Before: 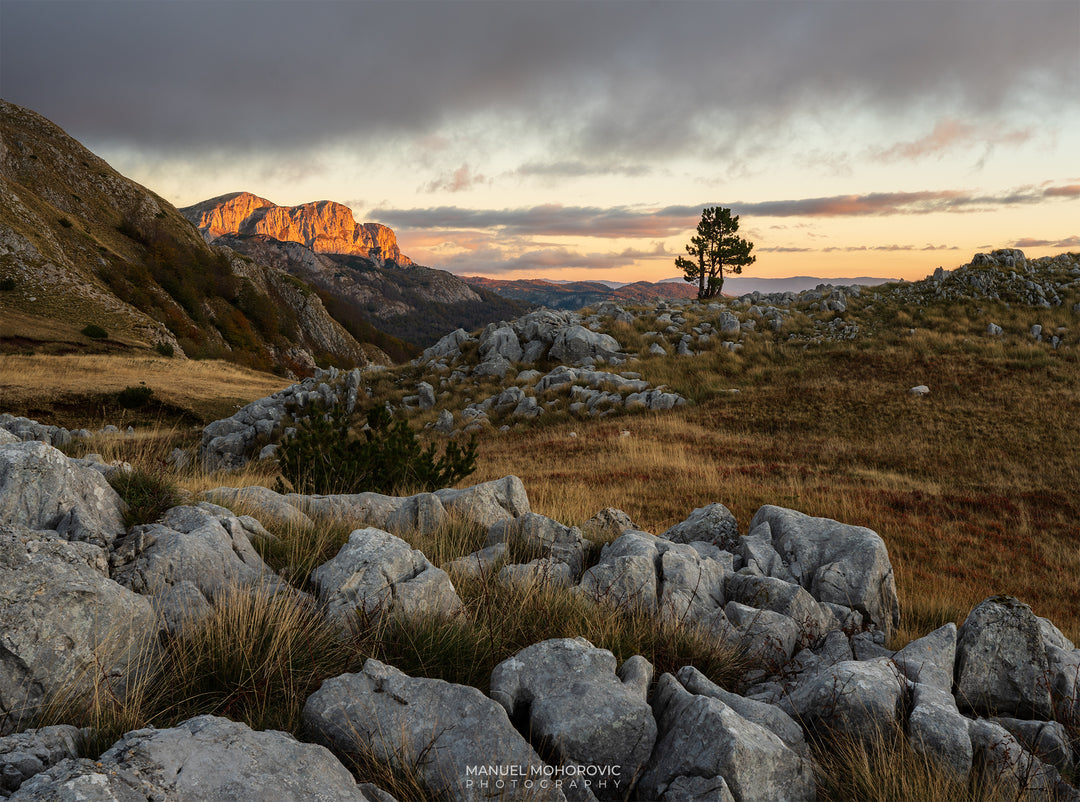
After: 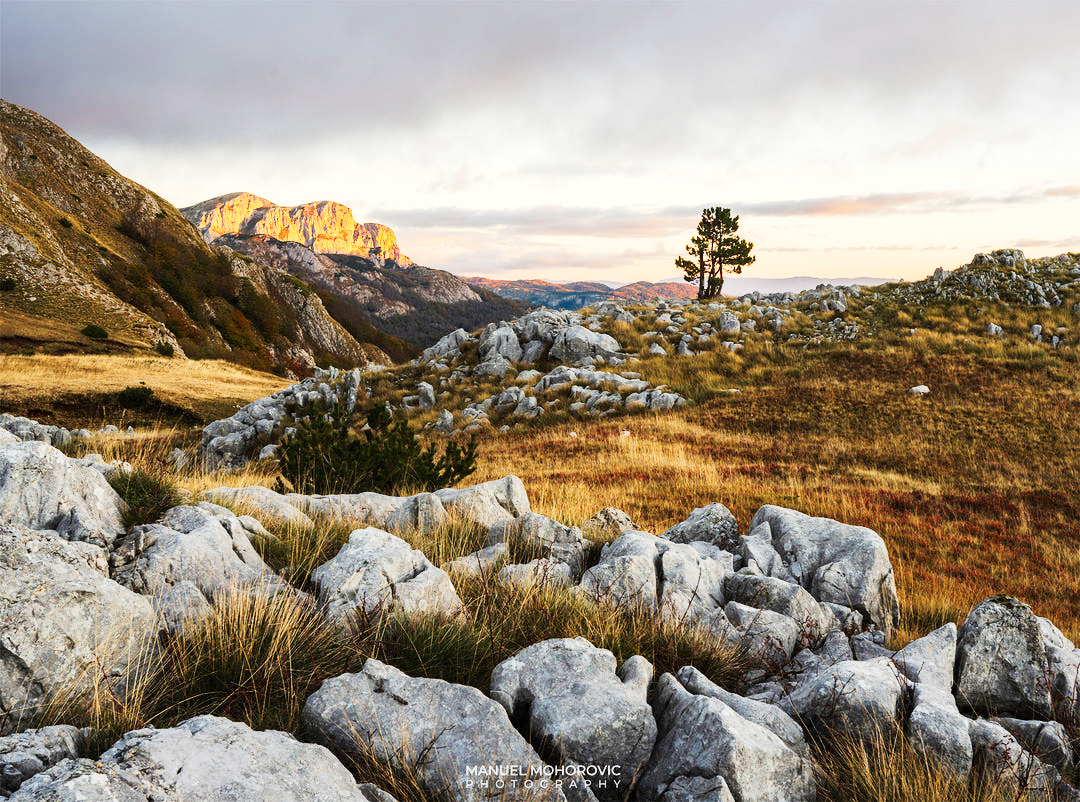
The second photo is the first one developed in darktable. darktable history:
tone curve: curves: ch0 [(0, 0) (0.003, 0.004) (0.011, 0.015) (0.025, 0.034) (0.044, 0.061) (0.069, 0.095) (0.1, 0.137) (0.136, 0.186) (0.177, 0.243) (0.224, 0.307) (0.277, 0.416) (0.335, 0.533) (0.399, 0.641) (0.468, 0.748) (0.543, 0.829) (0.623, 0.886) (0.709, 0.924) (0.801, 0.951) (0.898, 0.975) (1, 1)], preserve colors none
exposure: black level correction 0, exposure 0.199 EV, compensate highlight preservation false
